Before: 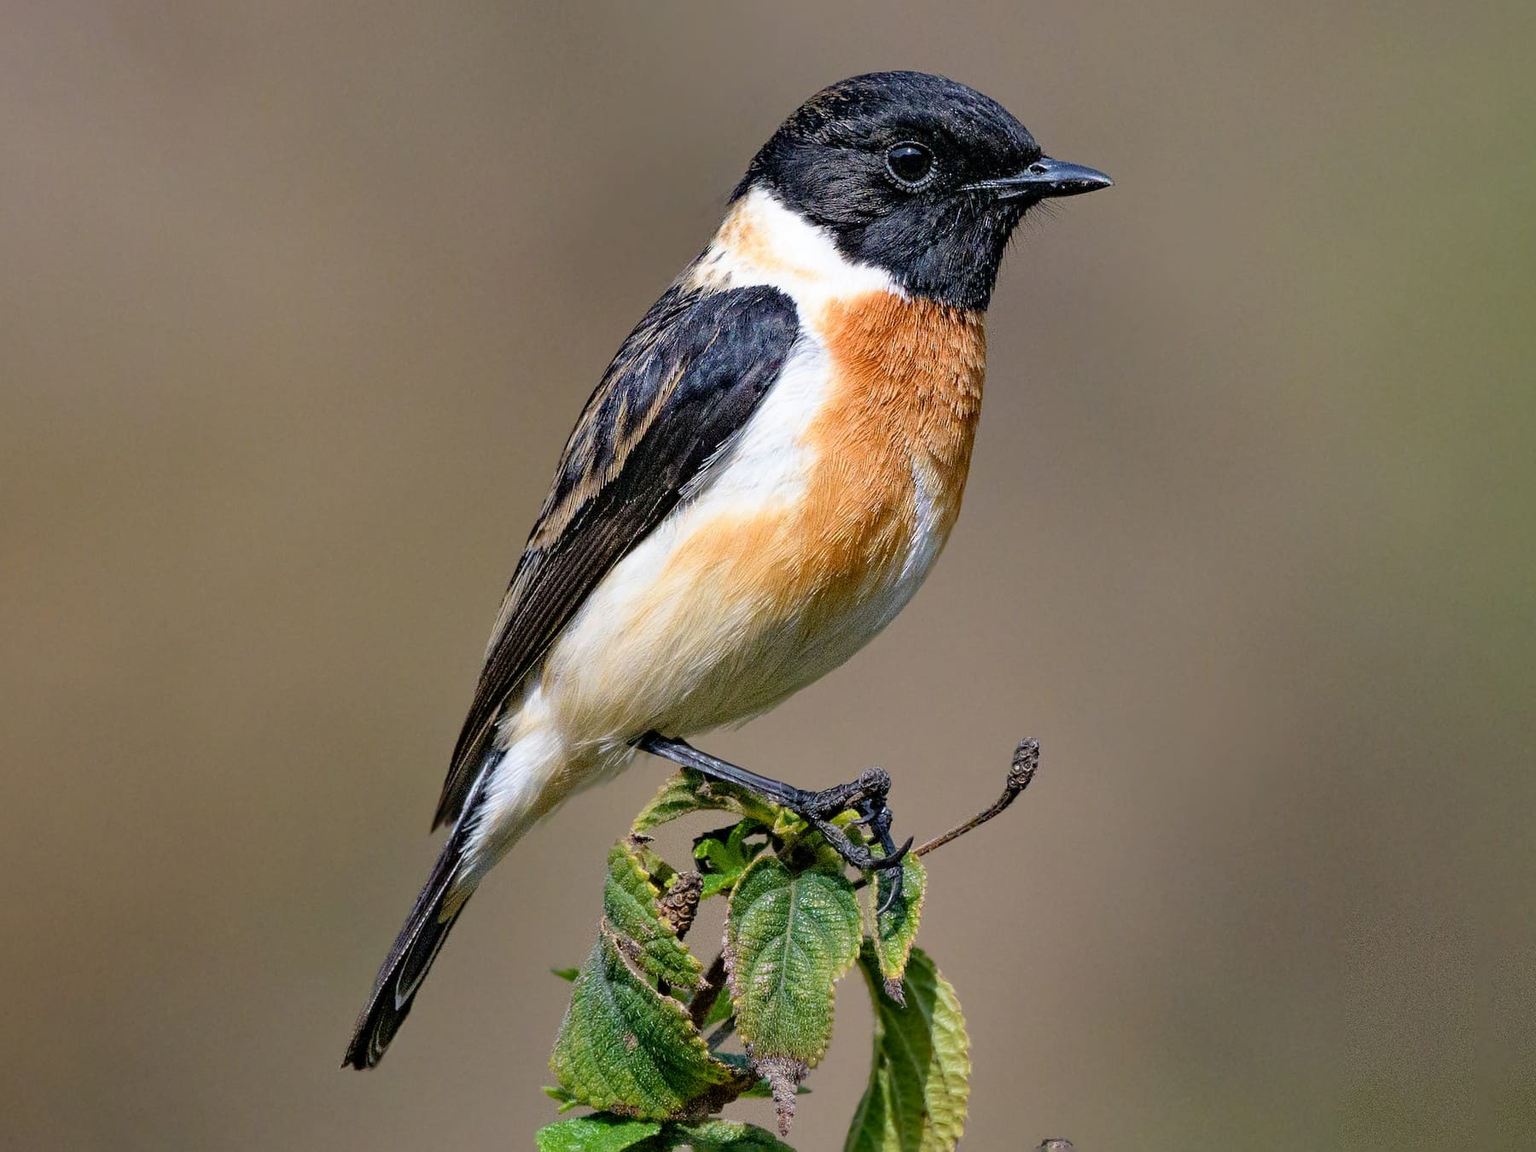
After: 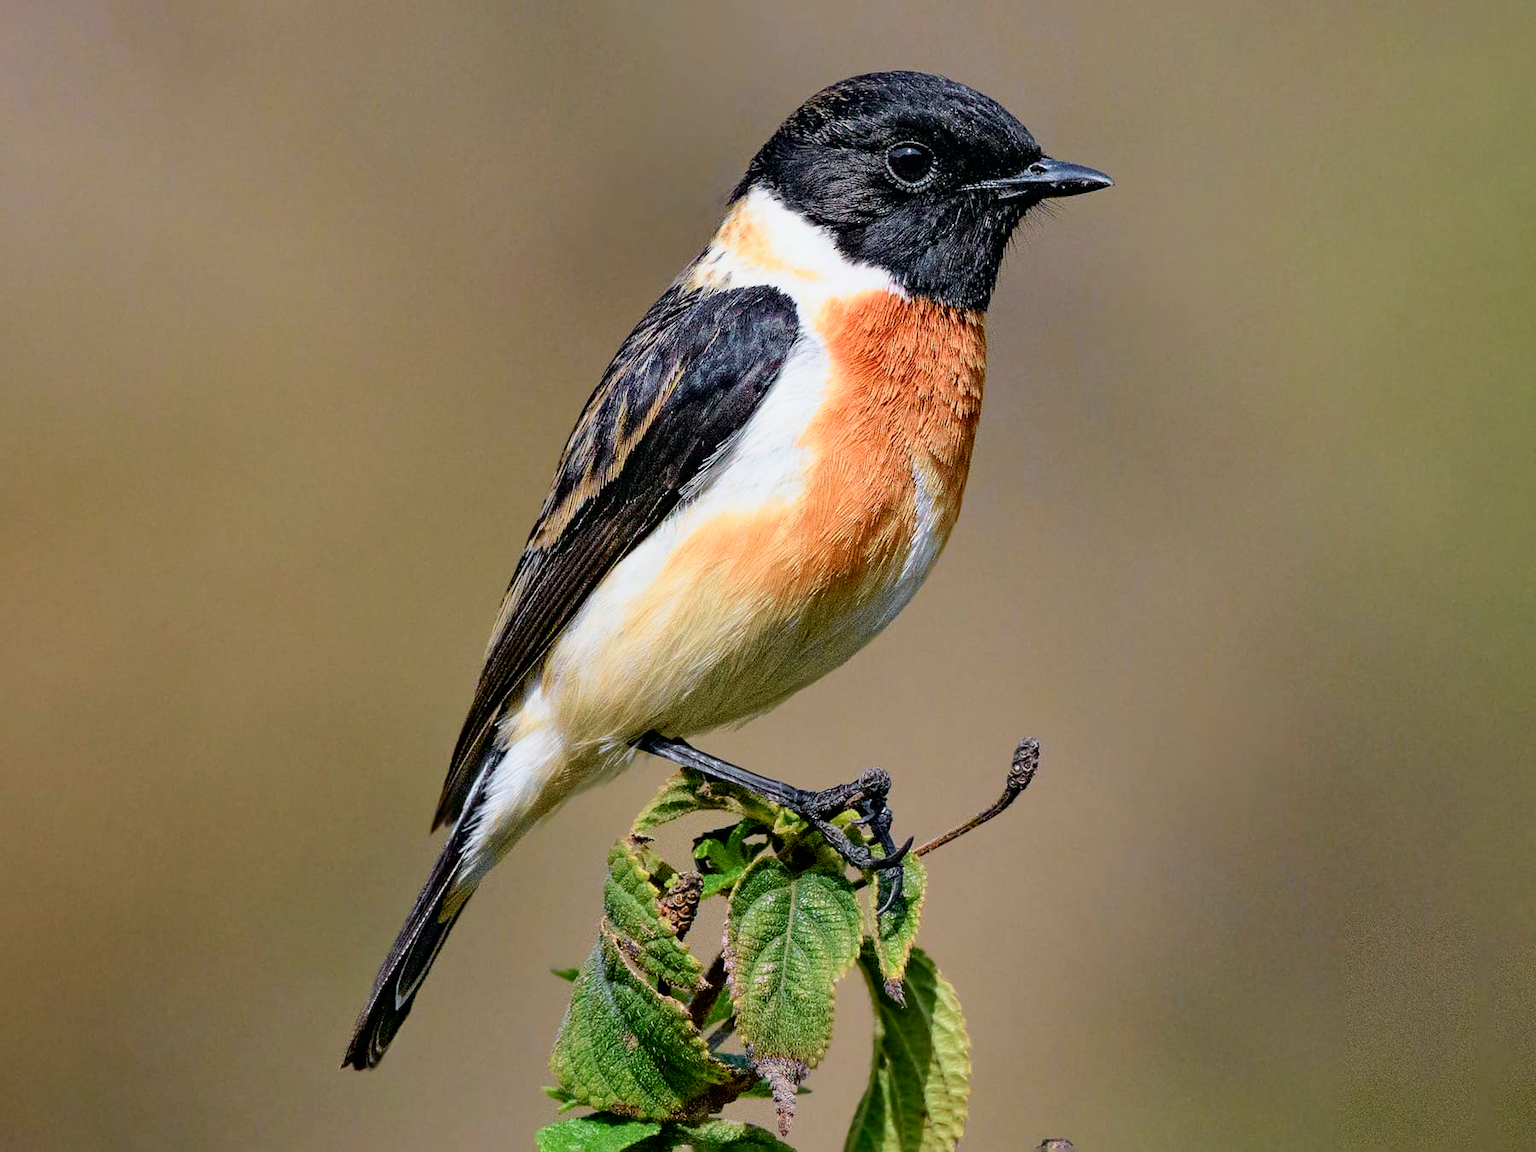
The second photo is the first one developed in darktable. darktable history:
tone curve: curves: ch0 [(0, 0) (0.058, 0.027) (0.214, 0.183) (0.304, 0.288) (0.51, 0.549) (0.658, 0.7) (0.741, 0.775) (0.844, 0.866) (0.986, 0.957)]; ch1 [(0, 0) (0.172, 0.123) (0.312, 0.296) (0.437, 0.429) (0.471, 0.469) (0.502, 0.5) (0.513, 0.515) (0.572, 0.603) (0.617, 0.653) (0.68, 0.724) (0.889, 0.924) (1, 1)]; ch2 [(0, 0) (0.411, 0.424) (0.489, 0.49) (0.502, 0.5) (0.517, 0.519) (0.549, 0.578) (0.604, 0.628) (0.693, 0.686) (1, 1)], color space Lab, independent channels, preserve colors none
vibrance: on, module defaults
